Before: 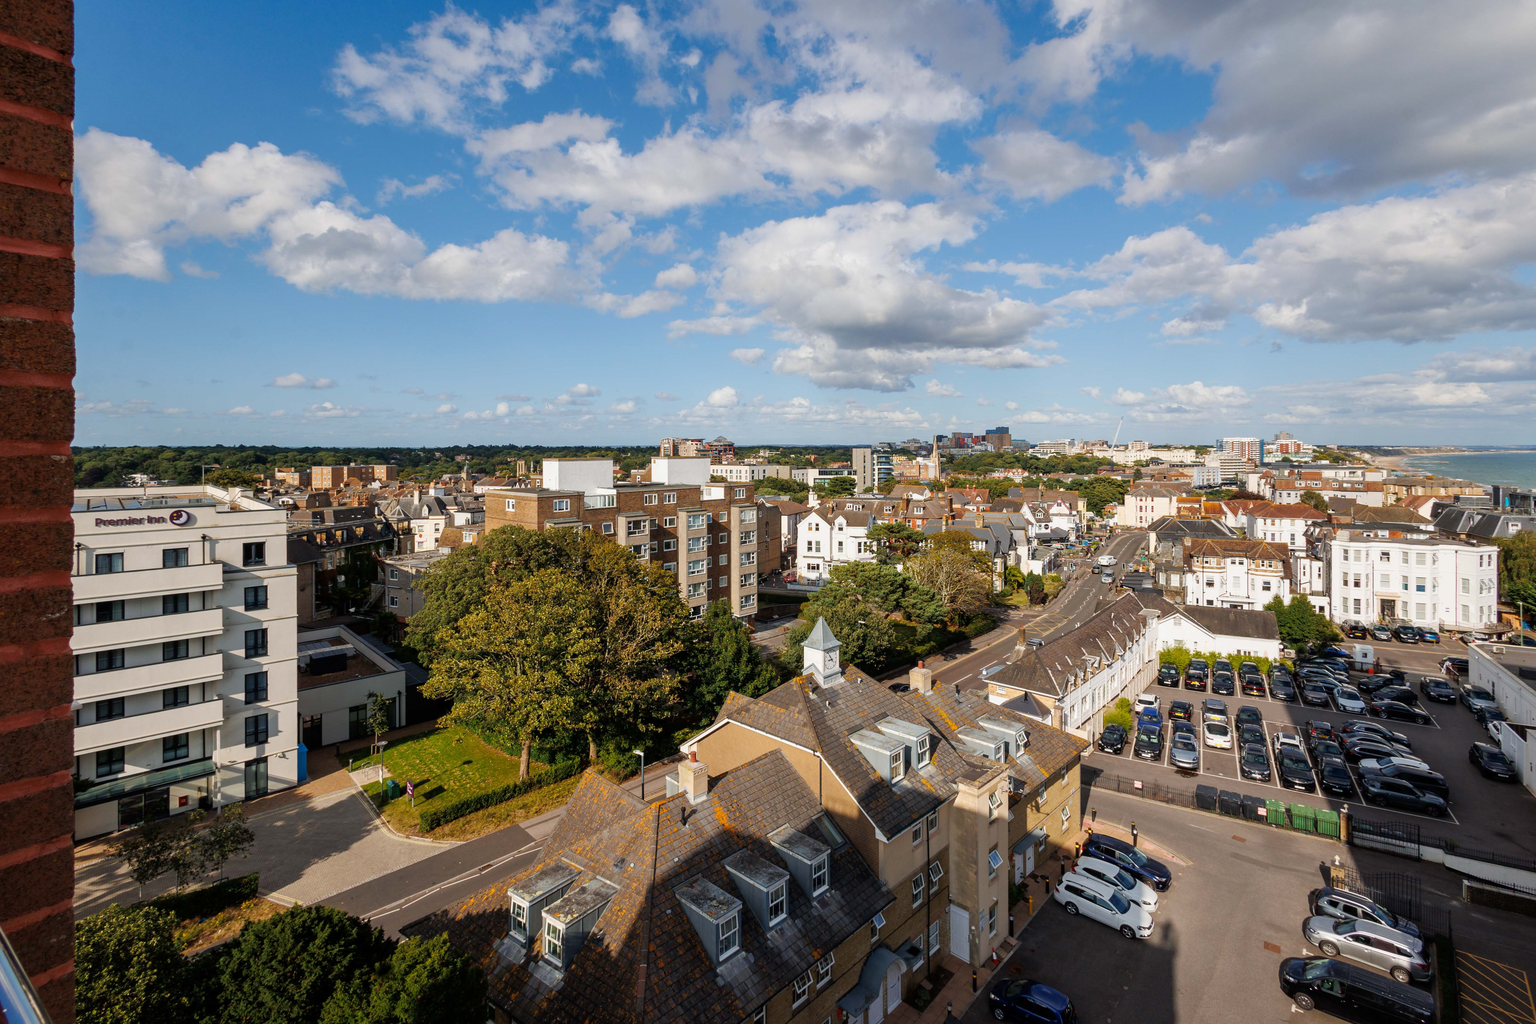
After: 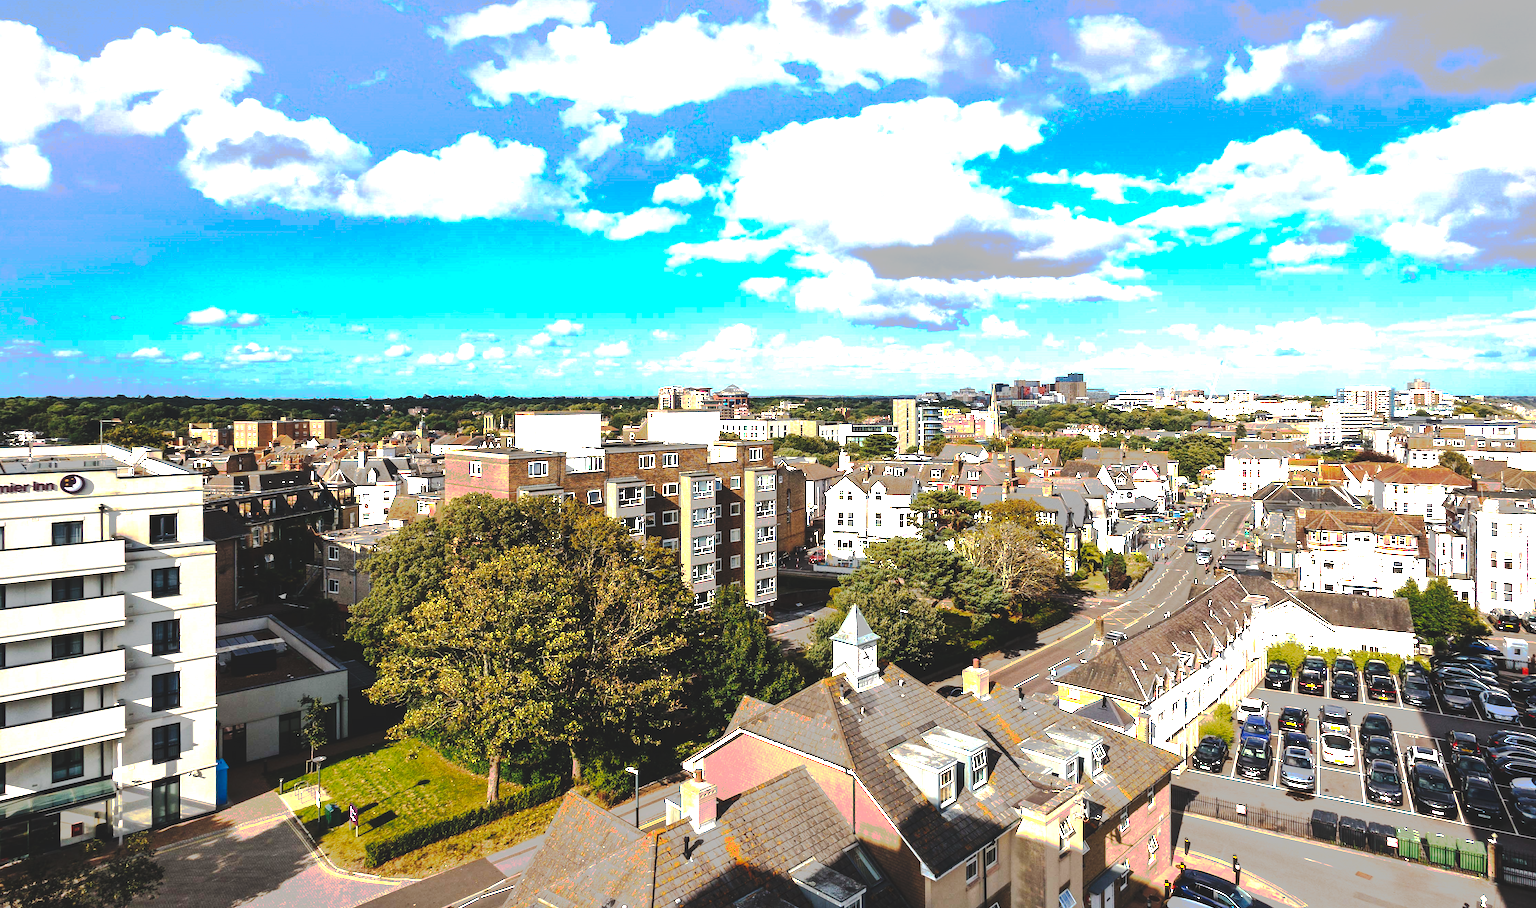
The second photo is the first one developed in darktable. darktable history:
tone curve: curves: ch0 [(0, 0) (0.003, 0.118) (0.011, 0.118) (0.025, 0.122) (0.044, 0.131) (0.069, 0.142) (0.1, 0.155) (0.136, 0.168) (0.177, 0.183) (0.224, 0.216) (0.277, 0.265) (0.335, 0.337) (0.399, 0.415) (0.468, 0.506) (0.543, 0.586) (0.623, 0.665) (0.709, 0.716) (0.801, 0.737) (0.898, 0.744) (1, 1)], preserve colors none
exposure: black level correction -0.002, exposure 0.54 EV, compensate highlight preservation false
tone equalizer: -8 EV -0.75 EV, -7 EV -0.7 EV, -6 EV -0.6 EV, -5 EV -0.4 EV, -3 EV 0.4 EV, -2 EV 0.6 EV, -1 EV 0.7 EV, +0 EV 0.75 EV, edges refinement/feathering 500, mask exposure compensation -1.57 EV, preserve details no
crop: left 7.856%, top 11.836%, right 10.12%, bottom 15.387%
